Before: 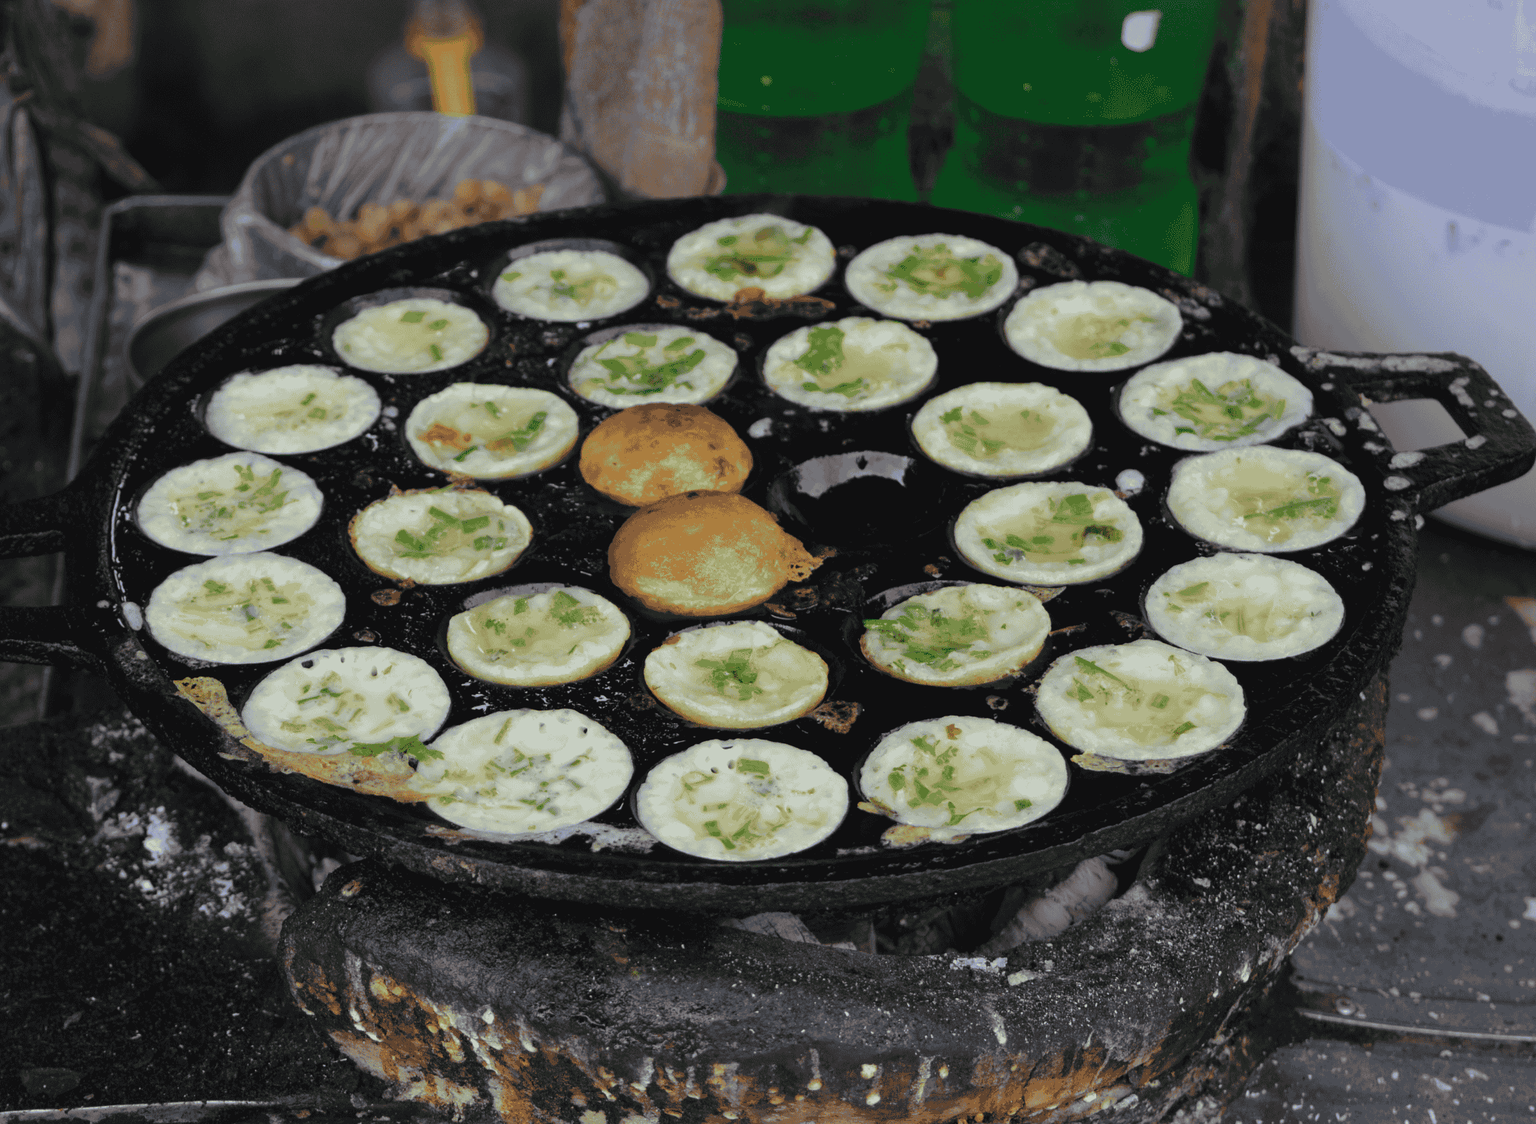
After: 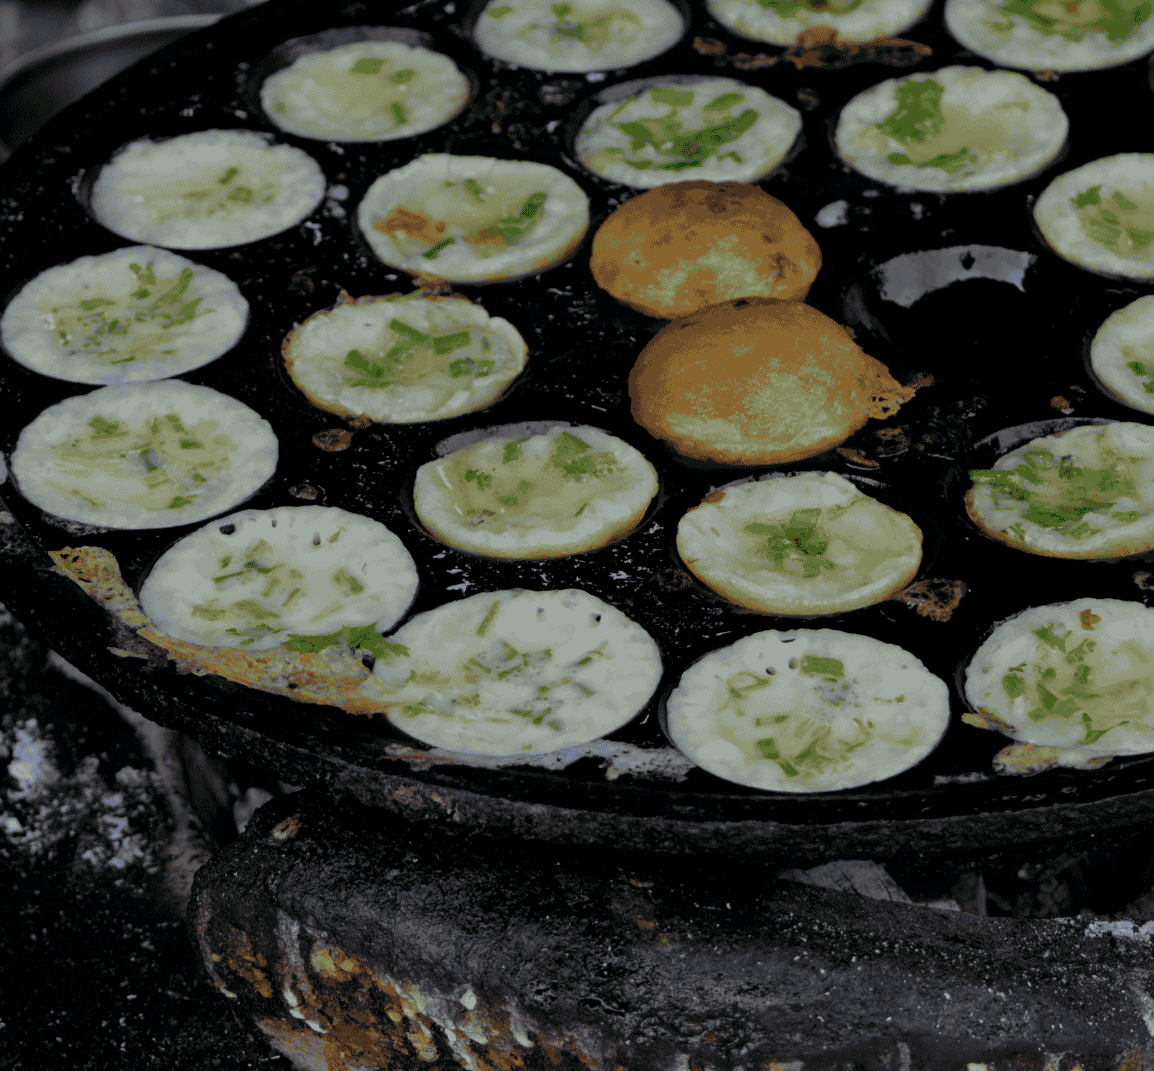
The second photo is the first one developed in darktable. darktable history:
crop: left 8.966%, top 23.852%, right 34.699%, bottom 4.703%
white balance: red 0.982, blue 1.018
exposure: black level correction 0.009, exposure -0.637 EV, compensate highlight preservation false
